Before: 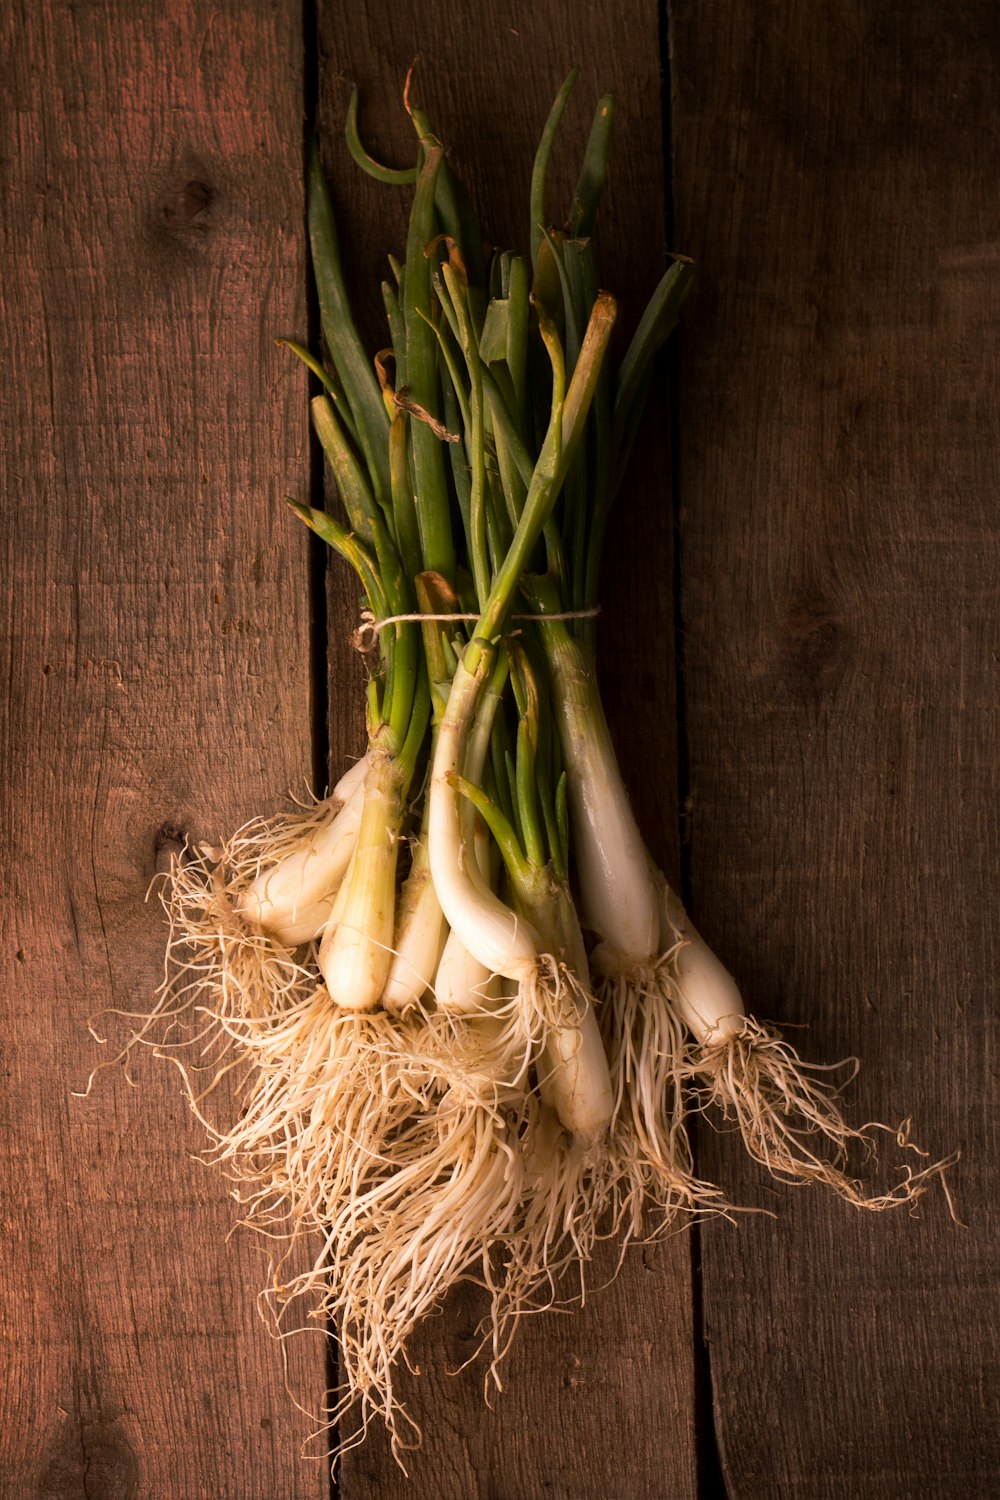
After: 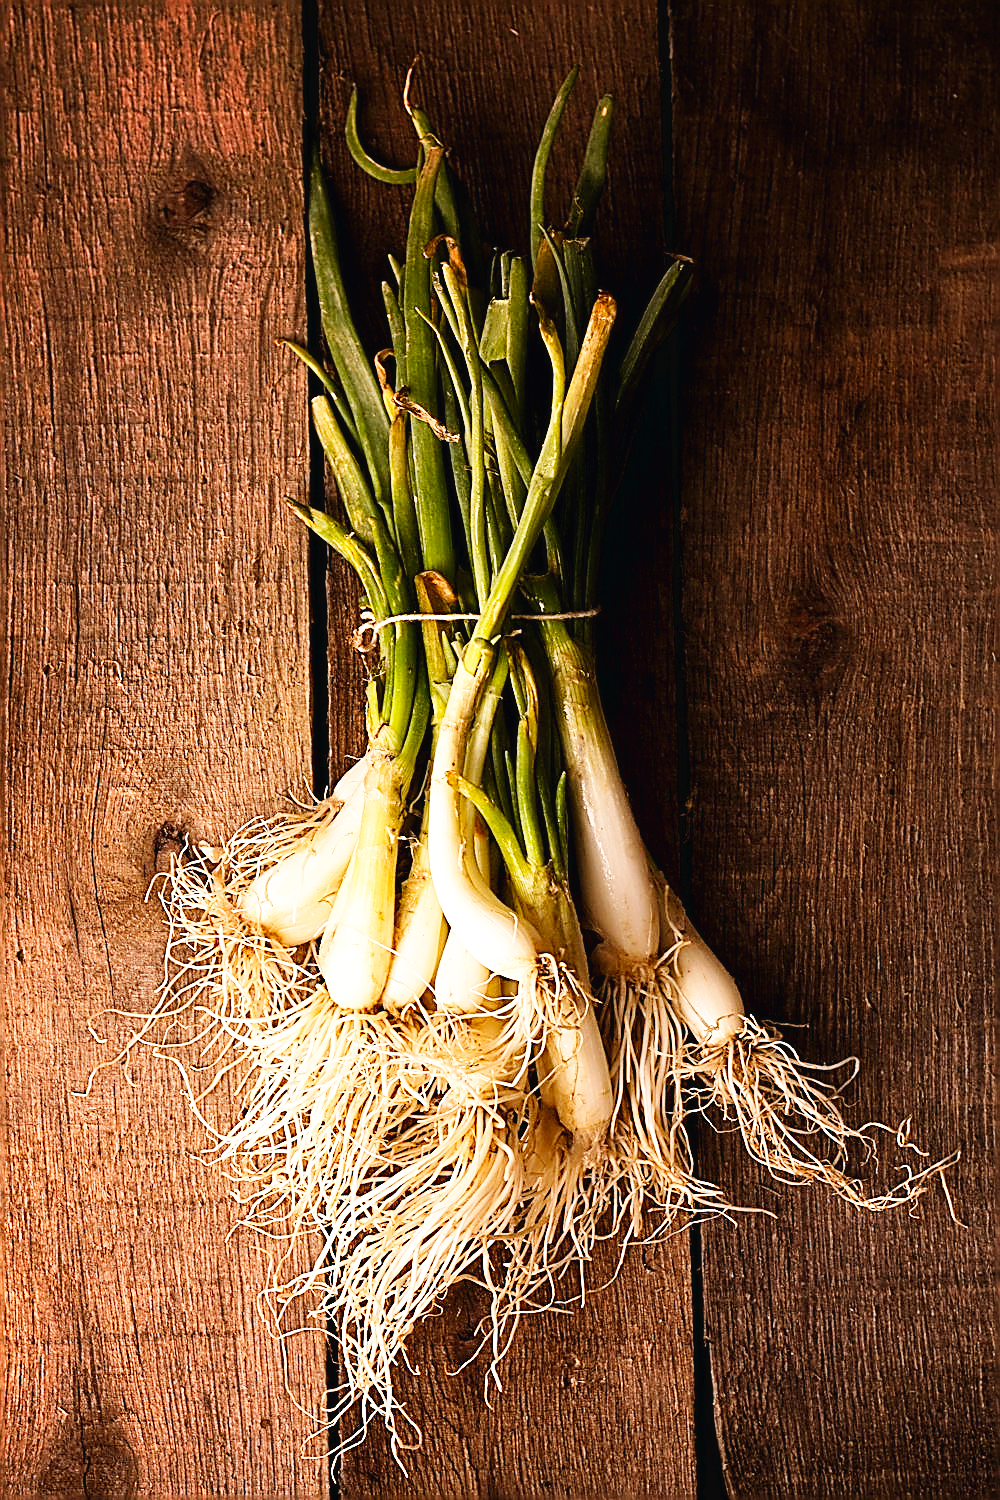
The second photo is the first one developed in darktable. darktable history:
sharpen: amount 1.879
base curve: curves: ch0 [(0, 0.003) (0.001, 0.002) (0.006, 0.004) (0.02, 0.022) (0.048, 0.086) (0.094, 0.234) (0.162, 0.431) (0.258, 0.629) (0.385, 0.8) (0.548, 0.918) (0.751, 0.988) (1, 1)], preserve colors none
